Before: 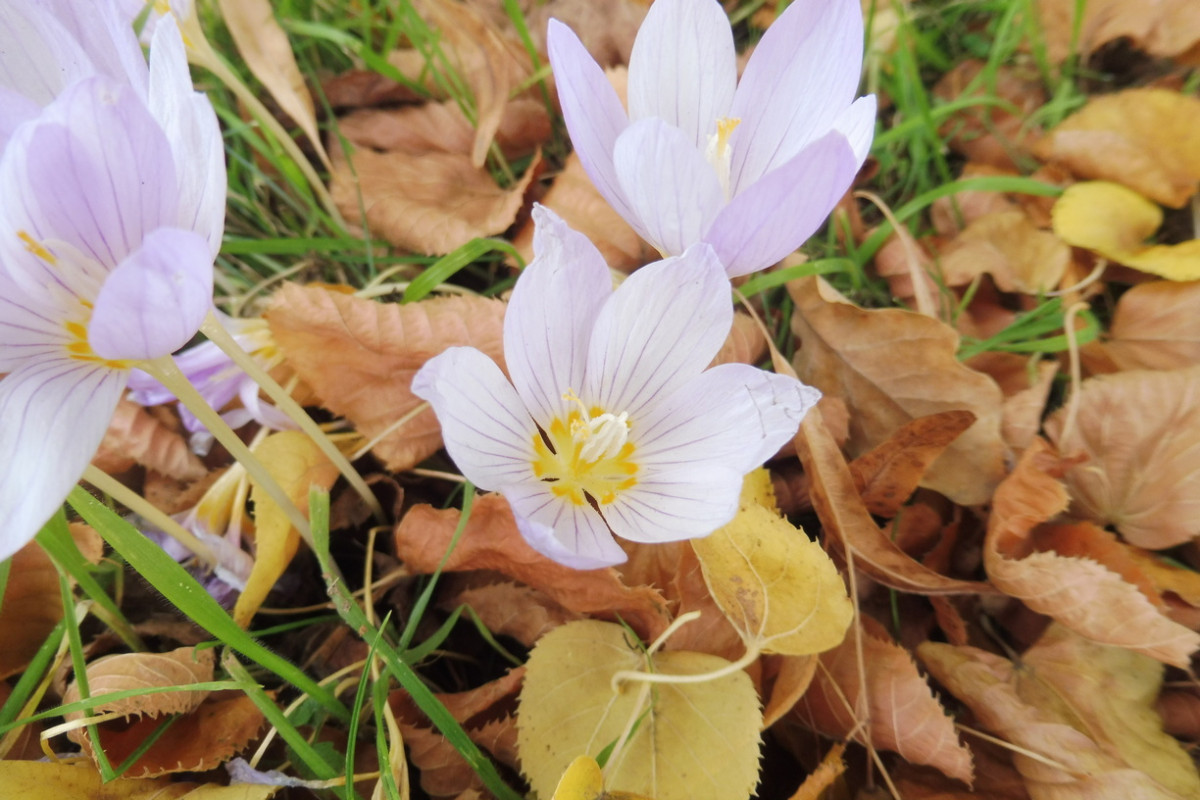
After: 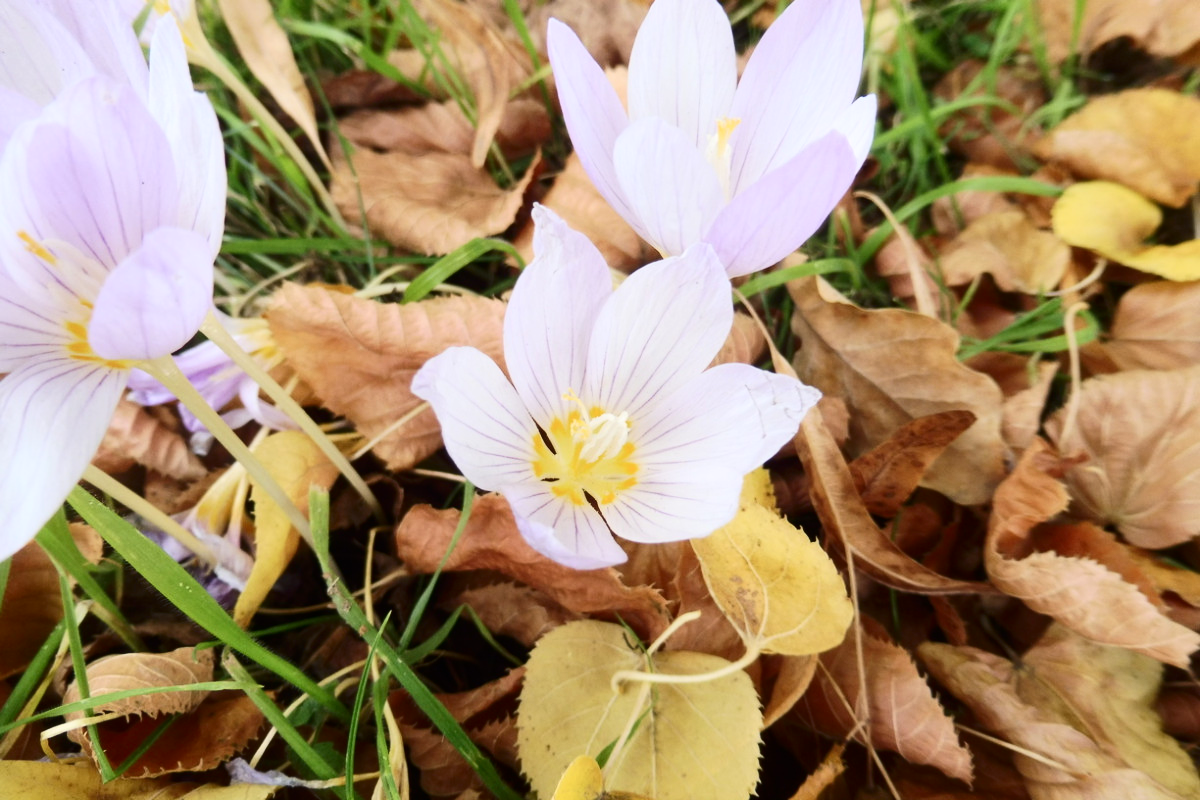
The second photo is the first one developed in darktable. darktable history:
contrast brightness saturation: contrast 0.286
